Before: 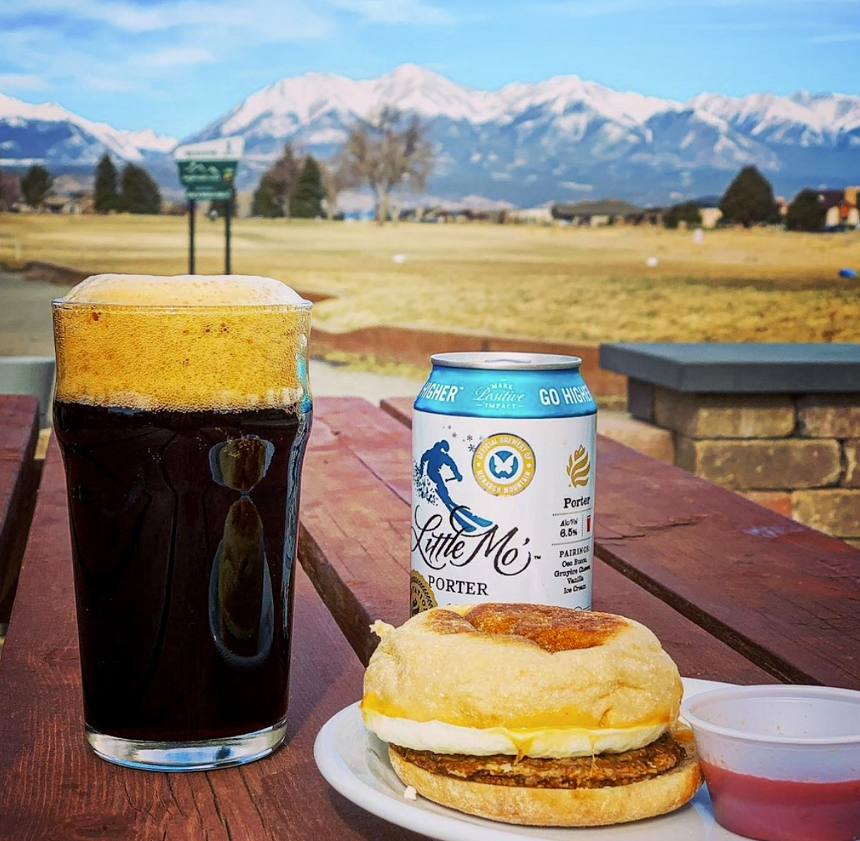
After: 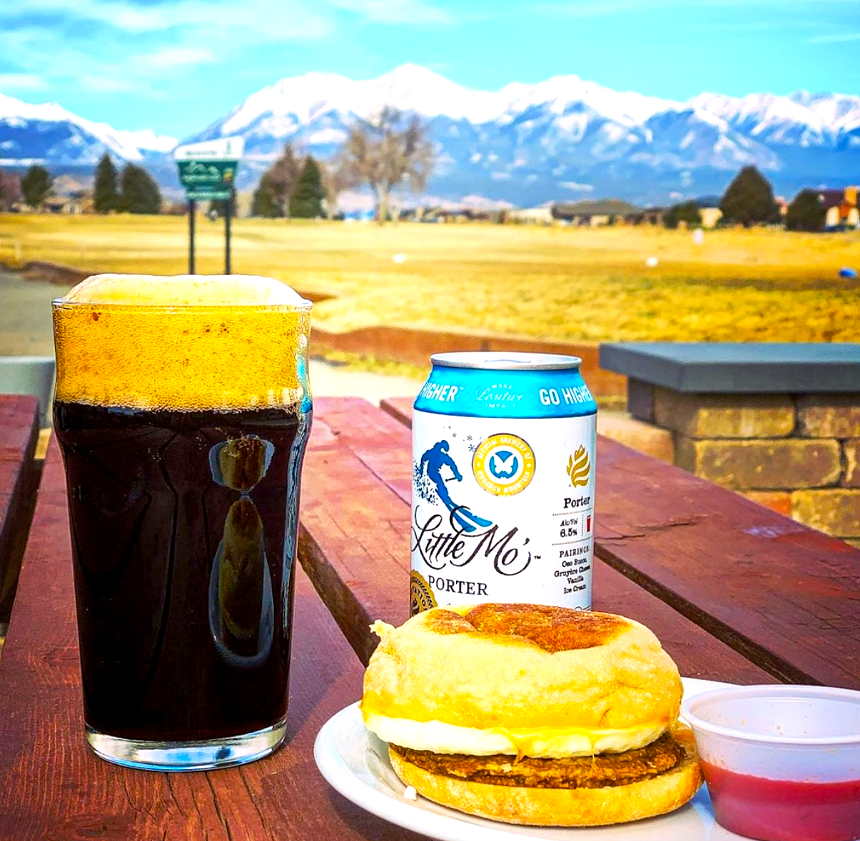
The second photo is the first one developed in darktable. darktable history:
exposure: exposure 0.657 EV, compensate exposure bias true, compensate highlight preservation false
color balance rgb: perceptual saturation grading › global saturation 30.776%, global vibrance 20%
